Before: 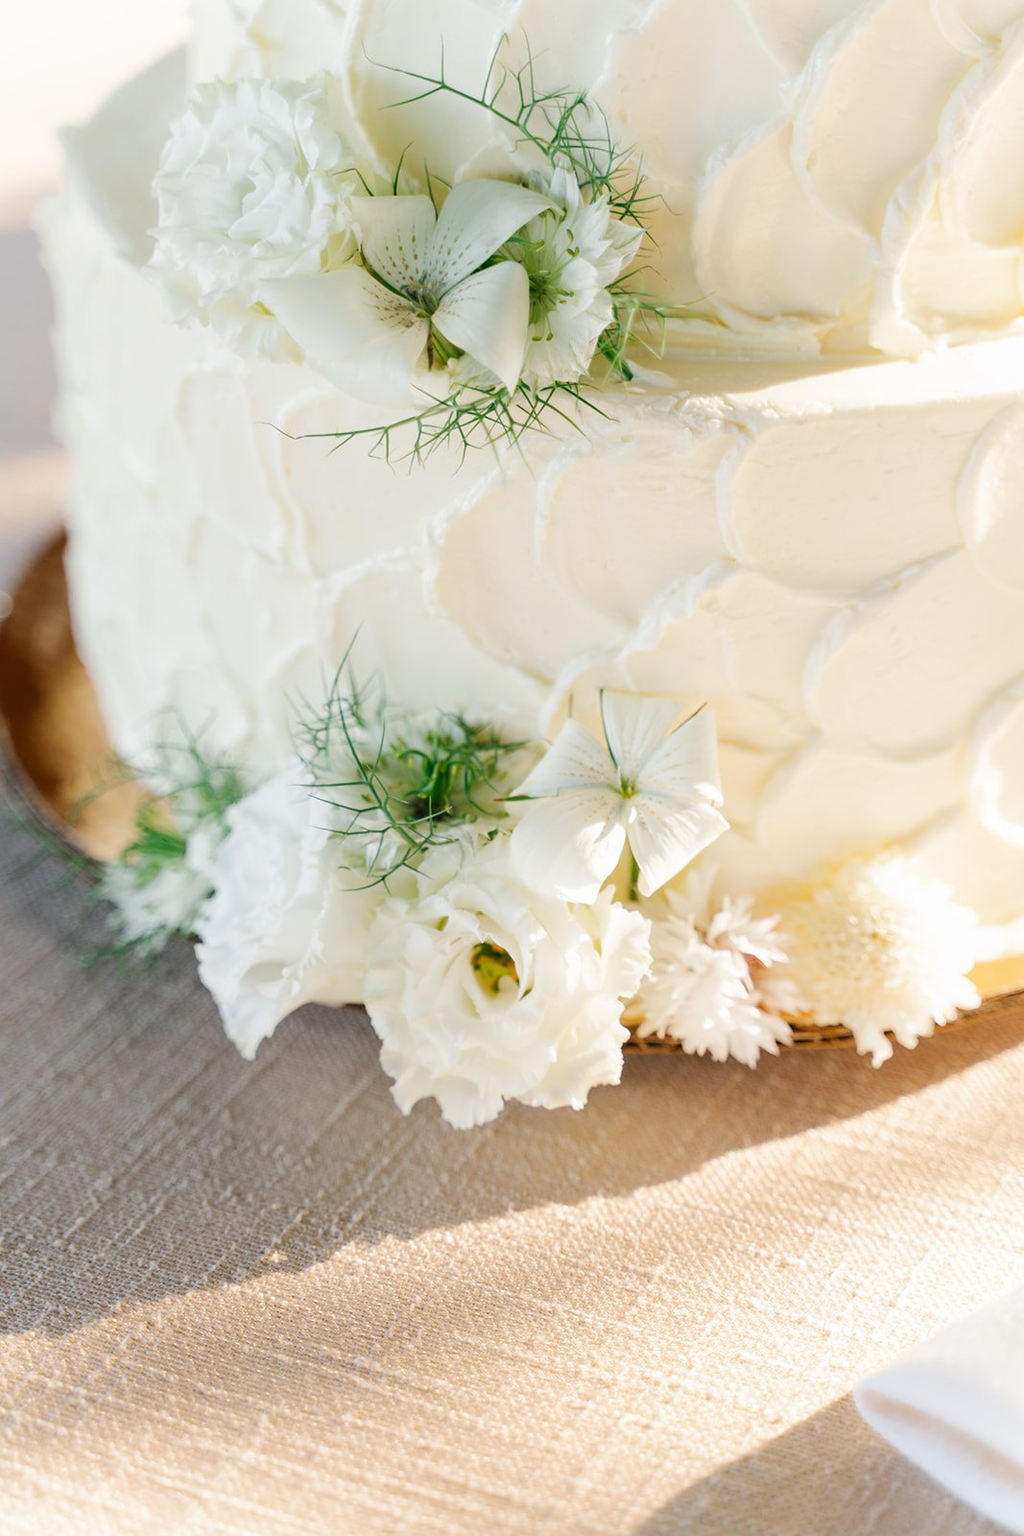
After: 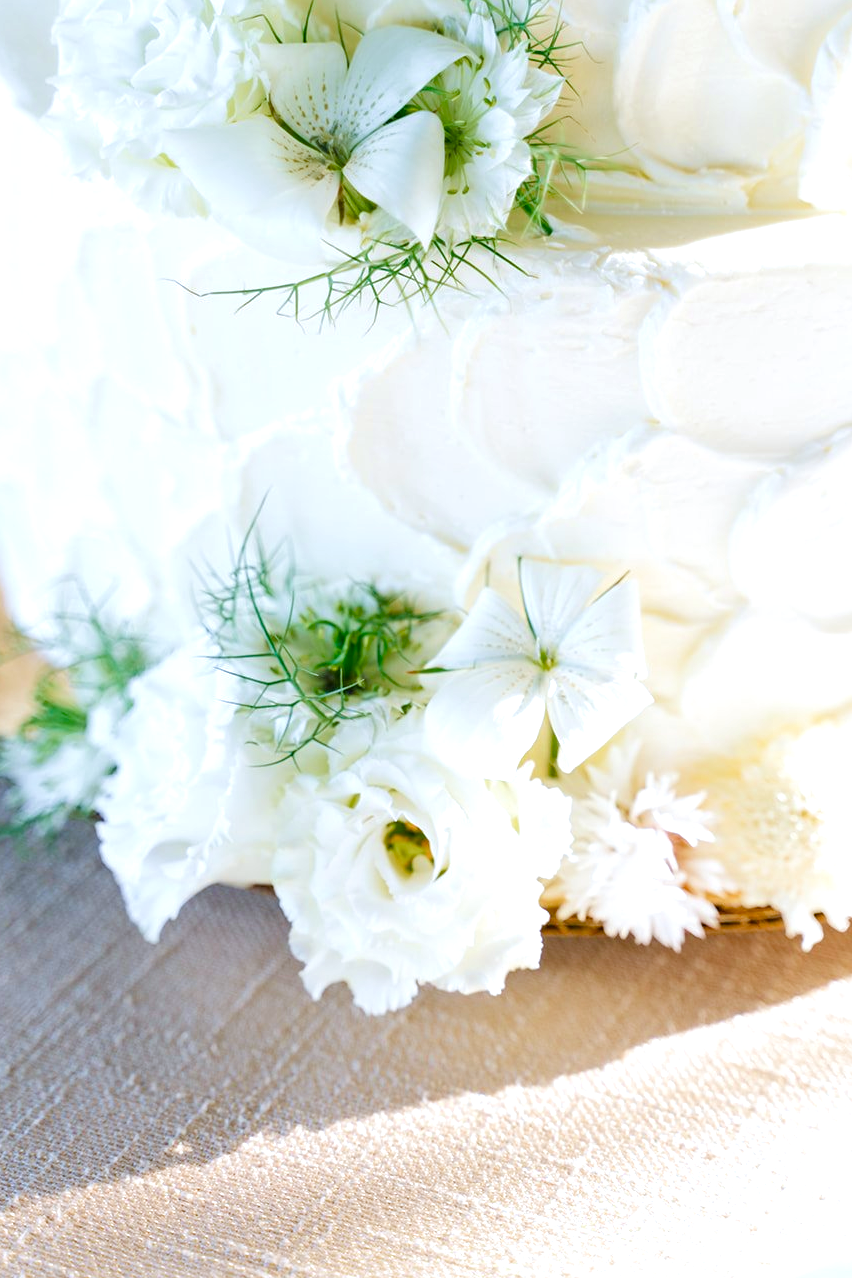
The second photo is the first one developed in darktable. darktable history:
white balance: red 0.931, blue 1.11
velvia: on, module defaults
color balance rgb: perceptual saturation grading › global saturation 20%, perceptual saturation grading › highlights -50%, perceptual saturation grading › shadows 30%, perceptual brilliance grading › global brilliance 10%, perceptual brilliance grading › shadows 15%
crop and rotate: left 10.071%, top 10.071%, right 10.02%, bottom 10.02%
